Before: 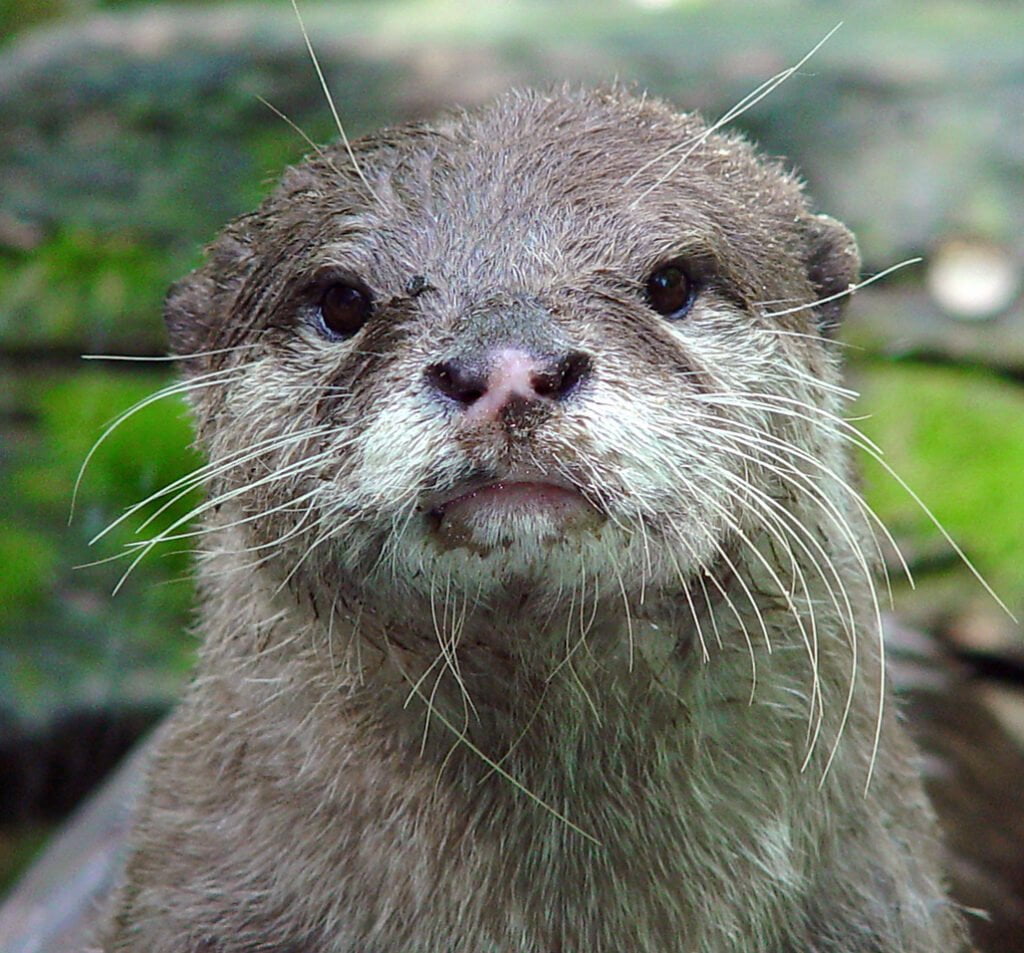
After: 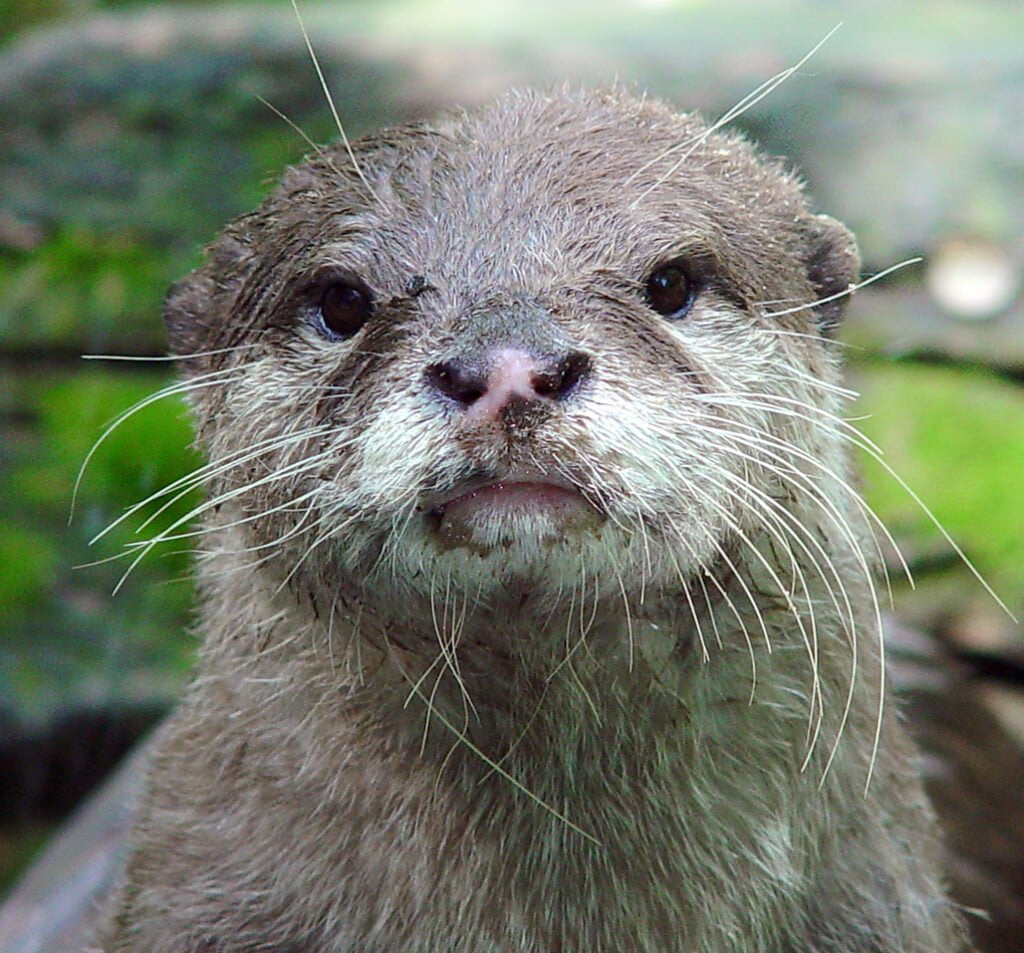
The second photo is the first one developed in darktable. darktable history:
shadows and highlights: shadows -21.92, highlights 98.75, shadows color adjustment 99.13%, highlights color adjustment 0.343%, soften with gaussian
